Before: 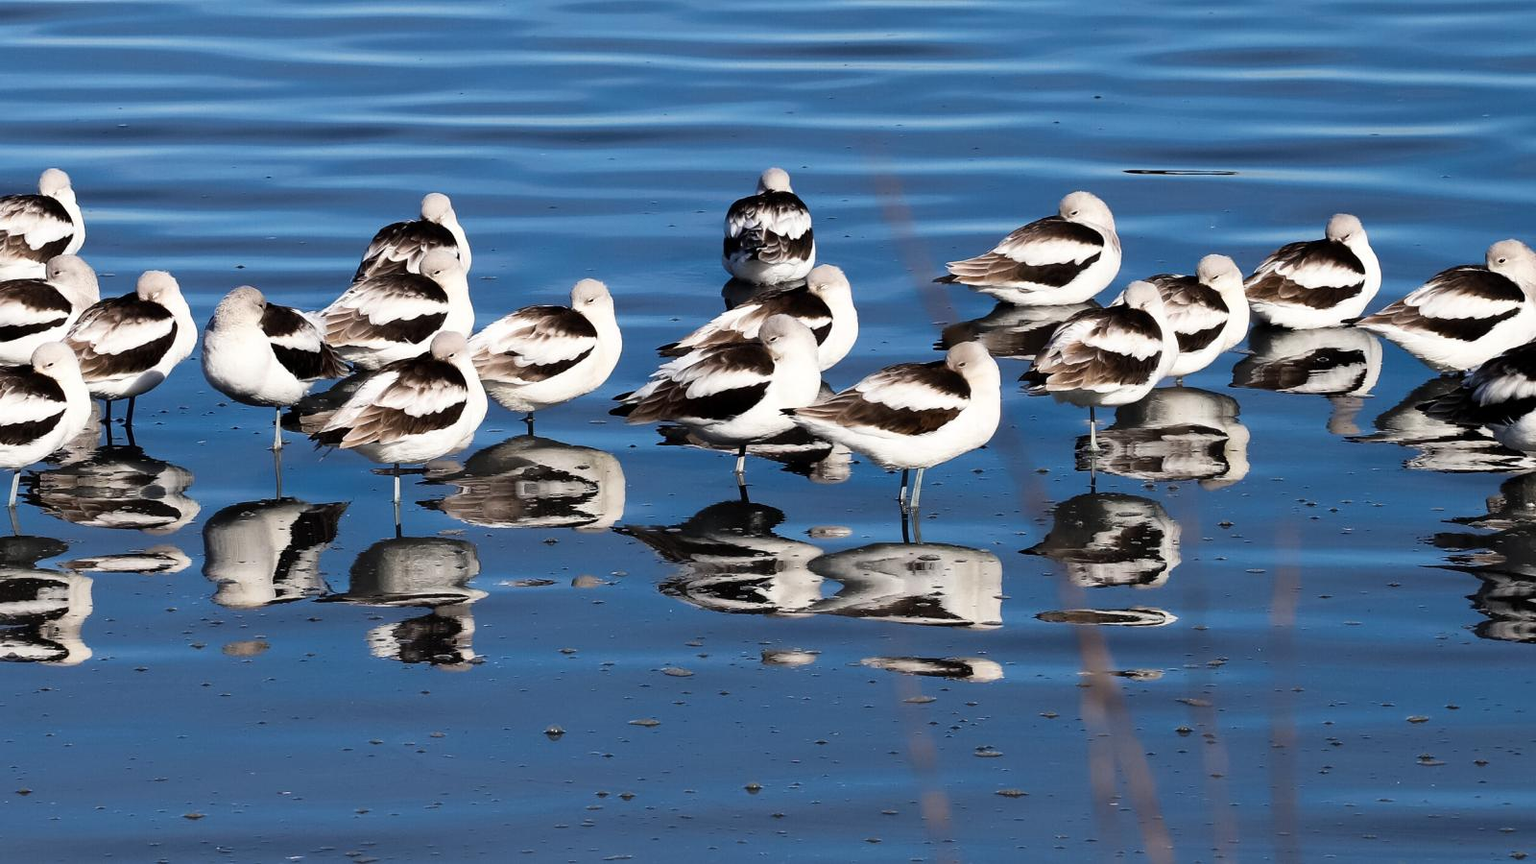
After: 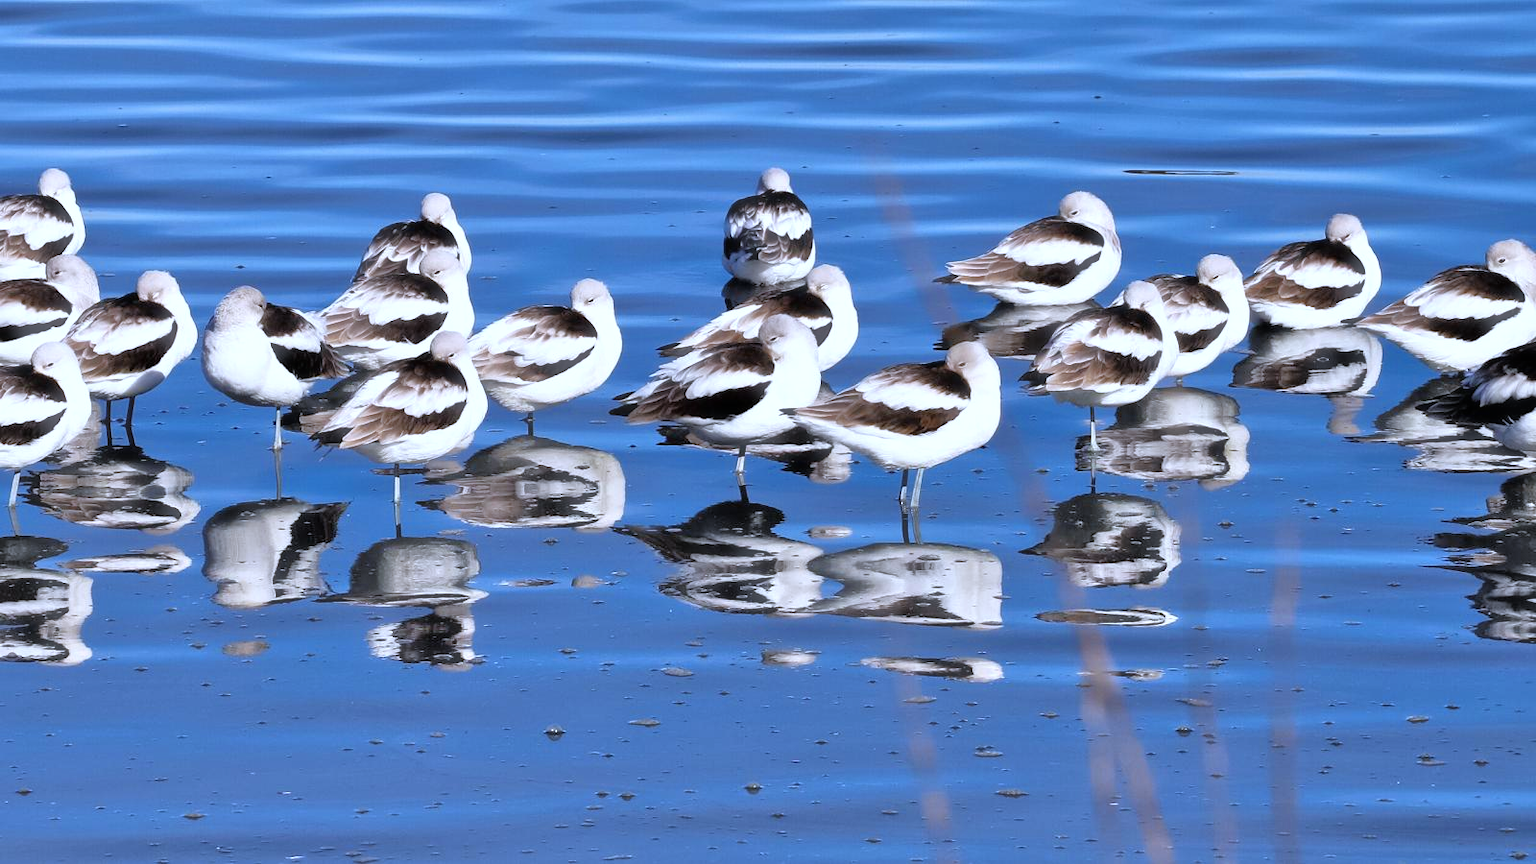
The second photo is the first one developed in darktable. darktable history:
tone equalizer: -7 EV 0.15 EV, -6 EV 0.6 EV, -5 EV 1.15 EV, -4 EV 1.33 EV, -3 EV 1.15 EV, -2 EV 0.6 EV, -1 EV 0.15 EV, mask exposure compensation -0.5 EV
white balance: red 0.948, green 1.02, blue 1.176
haze removal: strength -0.05
